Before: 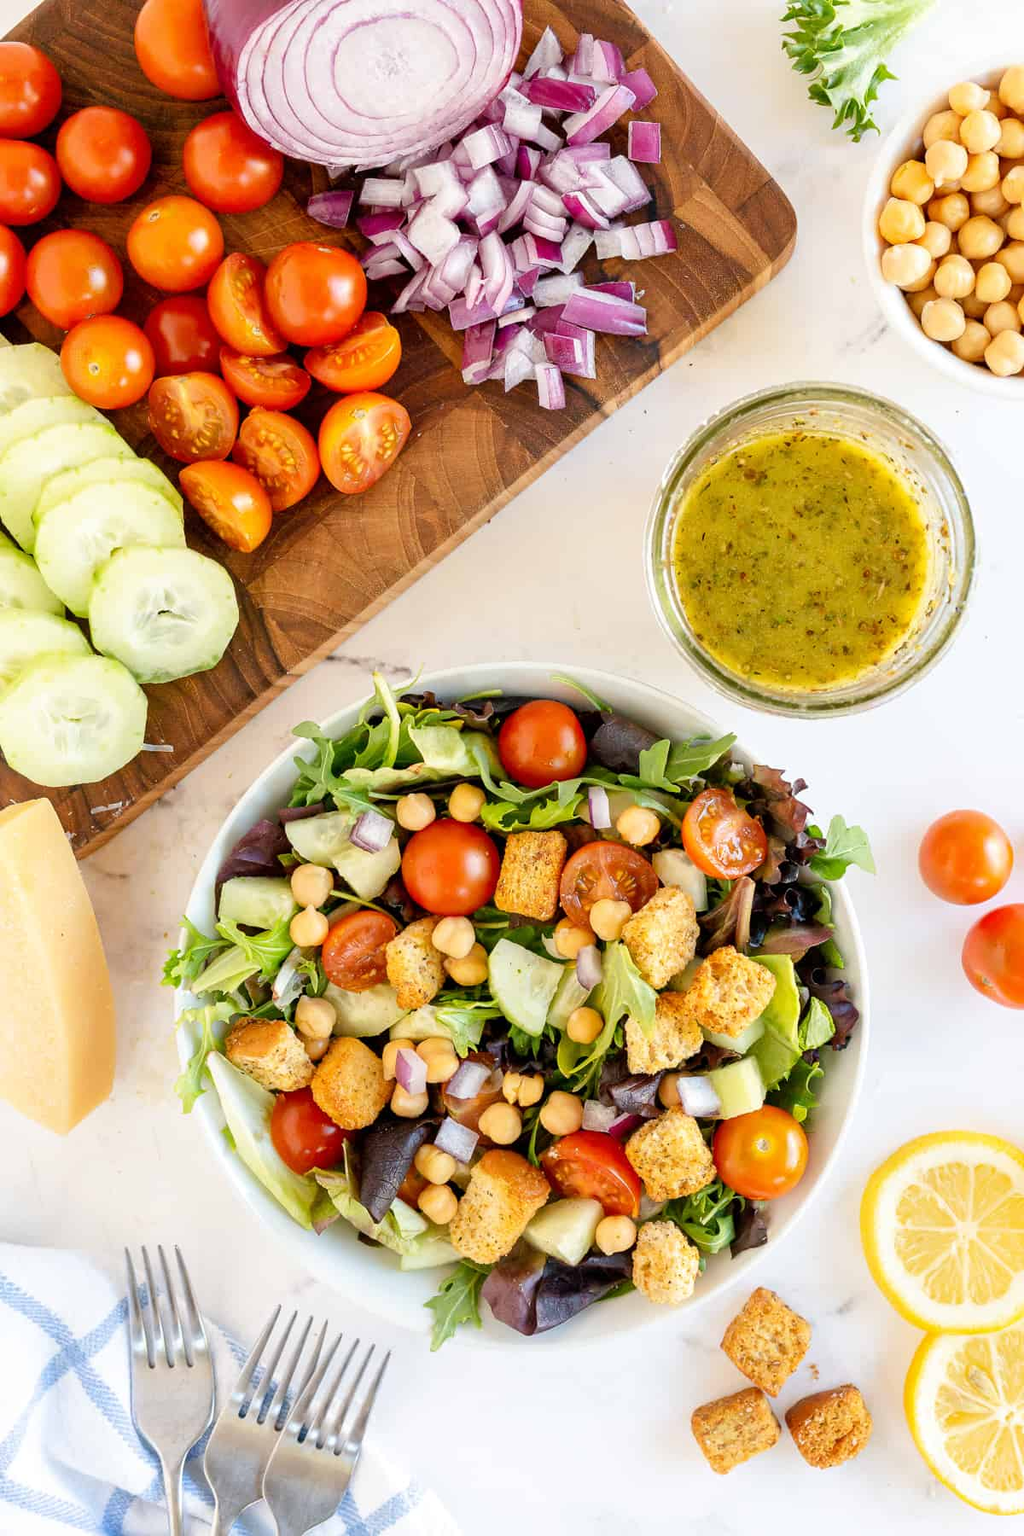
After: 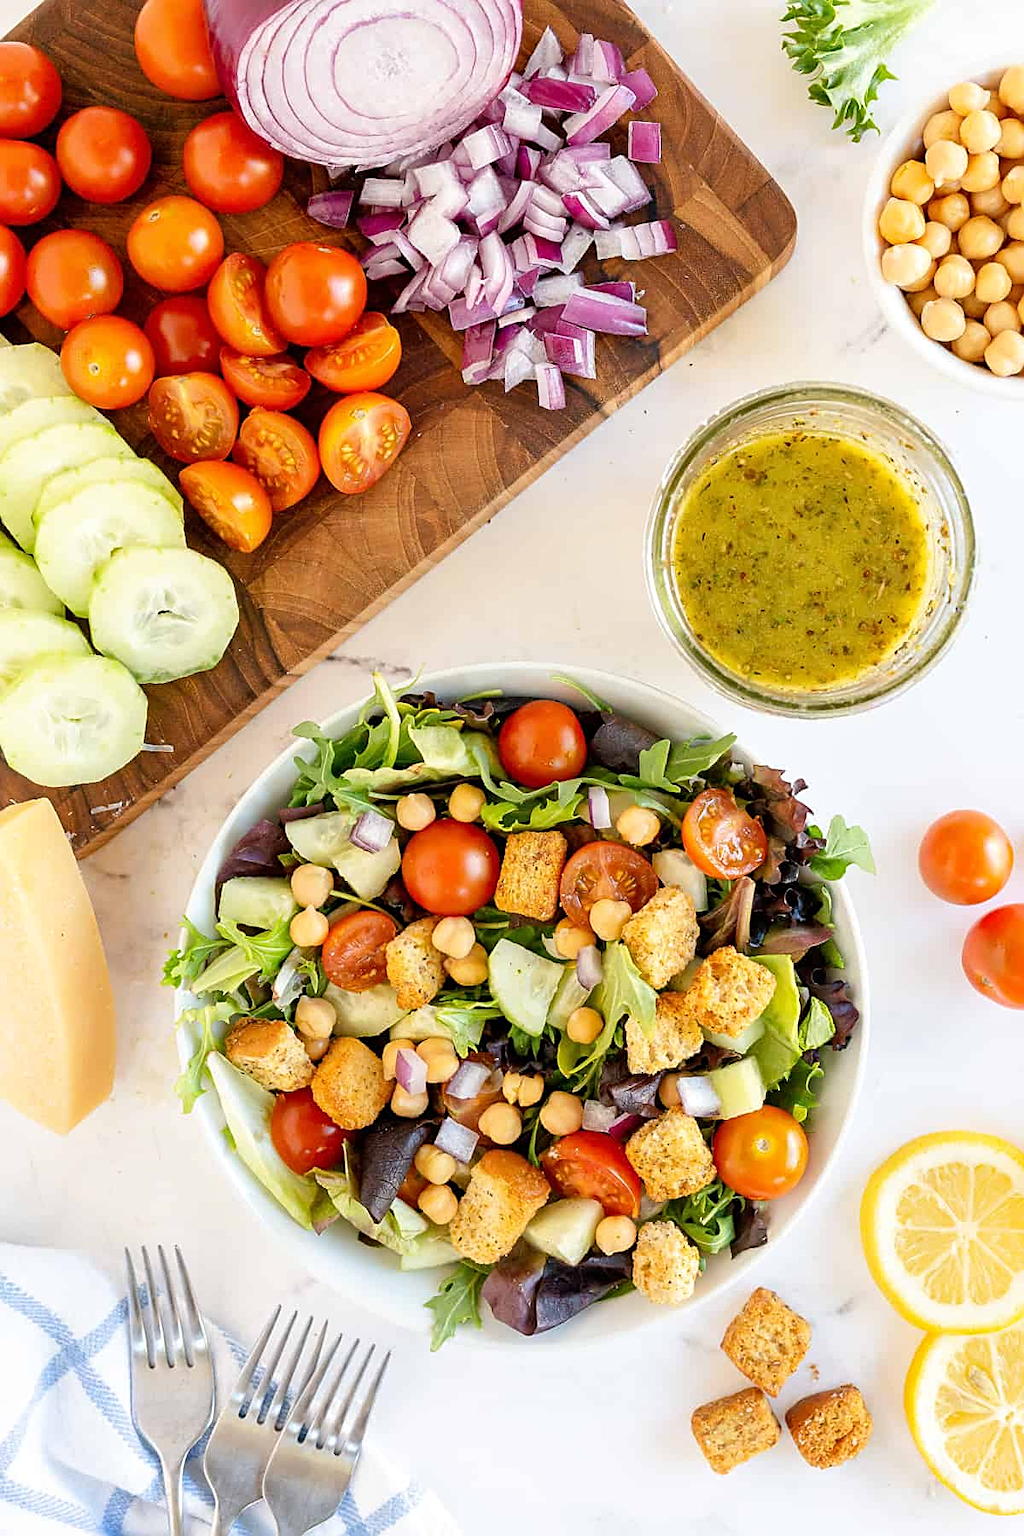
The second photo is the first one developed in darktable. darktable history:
sharpen: on, module defaults
tone equalizer: mask exposure compensation -0.499 EV
